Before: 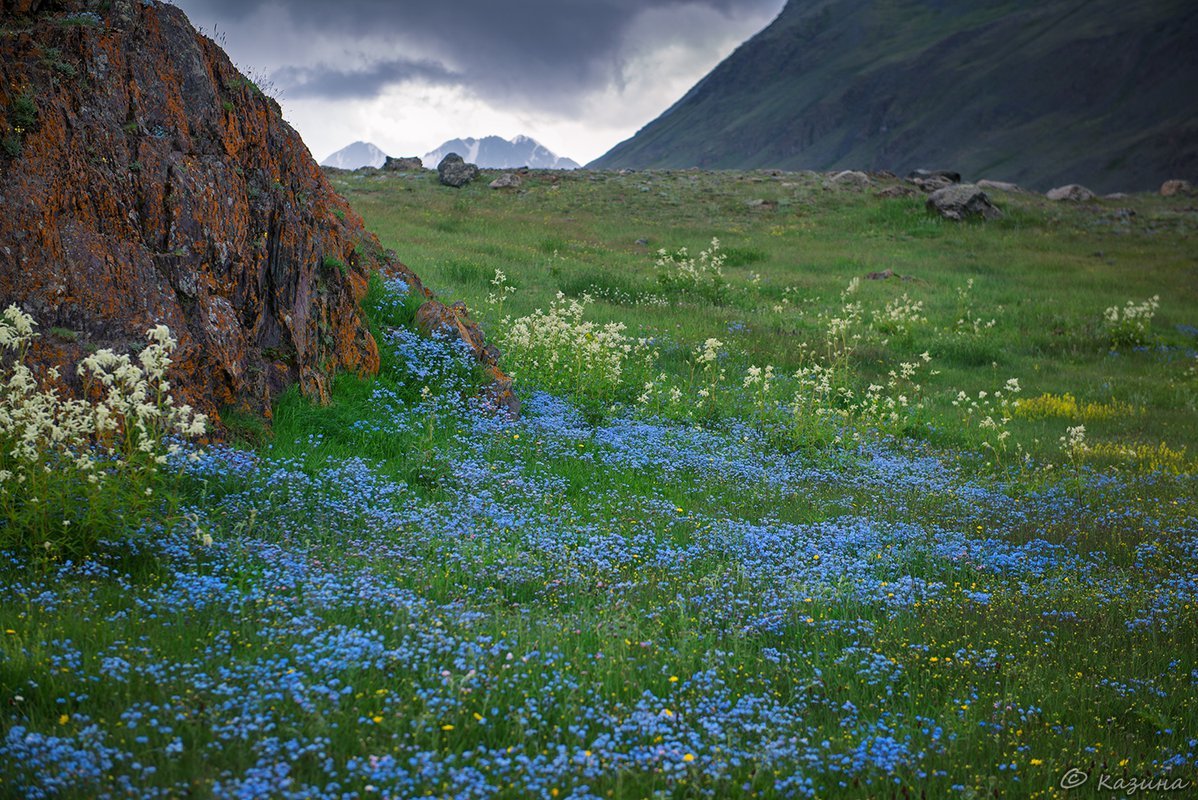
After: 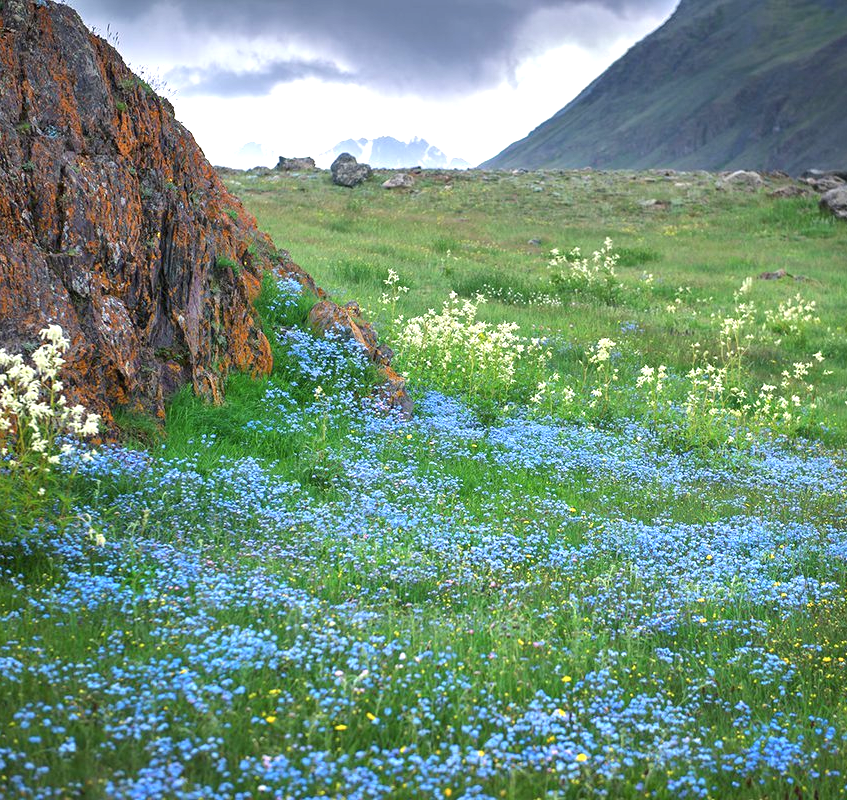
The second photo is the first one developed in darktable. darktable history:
crop and rotate: left 8.98%, right 20.261%
exposure: black level correction 0, exposure 1.2 EV, compensate highlight preservation false
contrast brightness saturation: saturation -0.067
